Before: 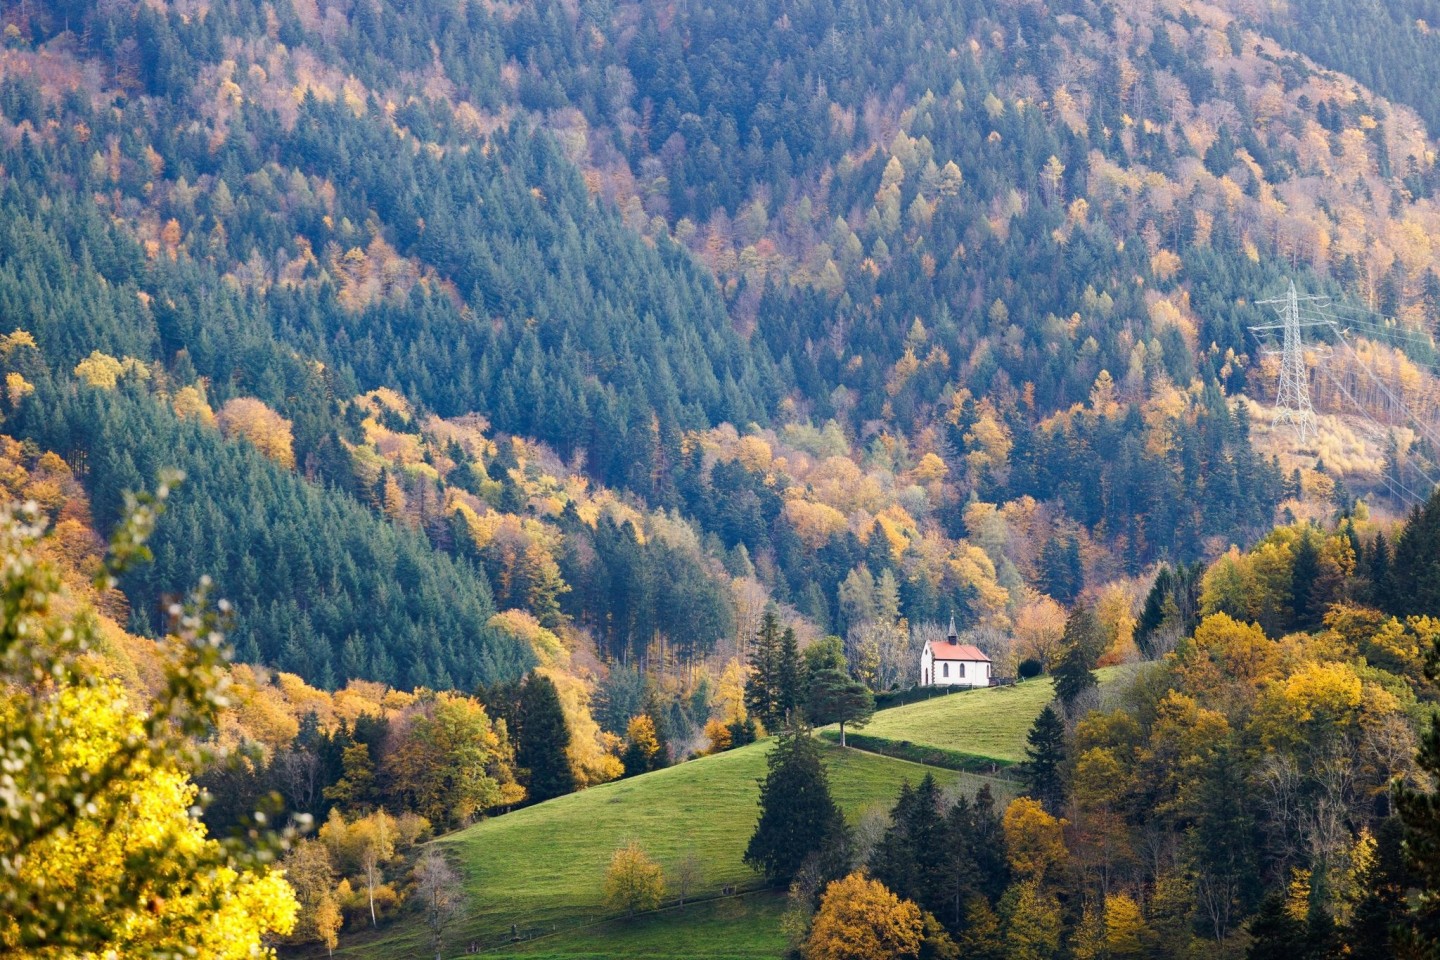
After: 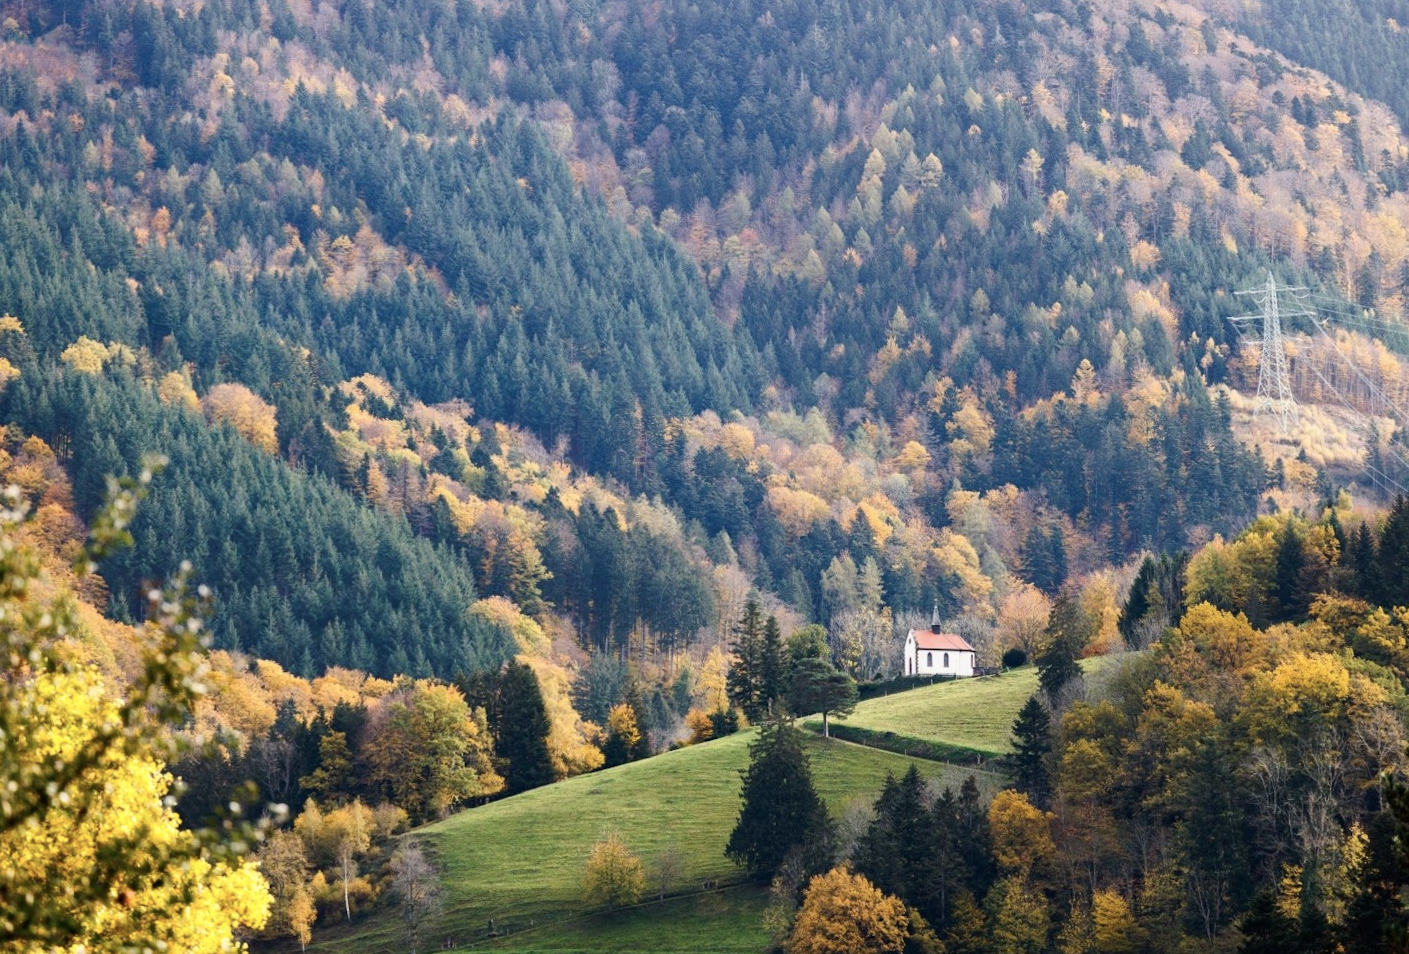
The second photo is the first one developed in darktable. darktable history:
rotate and perspective: rotation 0.226°, lens shift (vertical) -0.042, crop left 0.023, crop right 0.982, crop top 0.006, crop bottom 0.994
contrast brightness saturation: contrast 0.11, saturation -0.17
